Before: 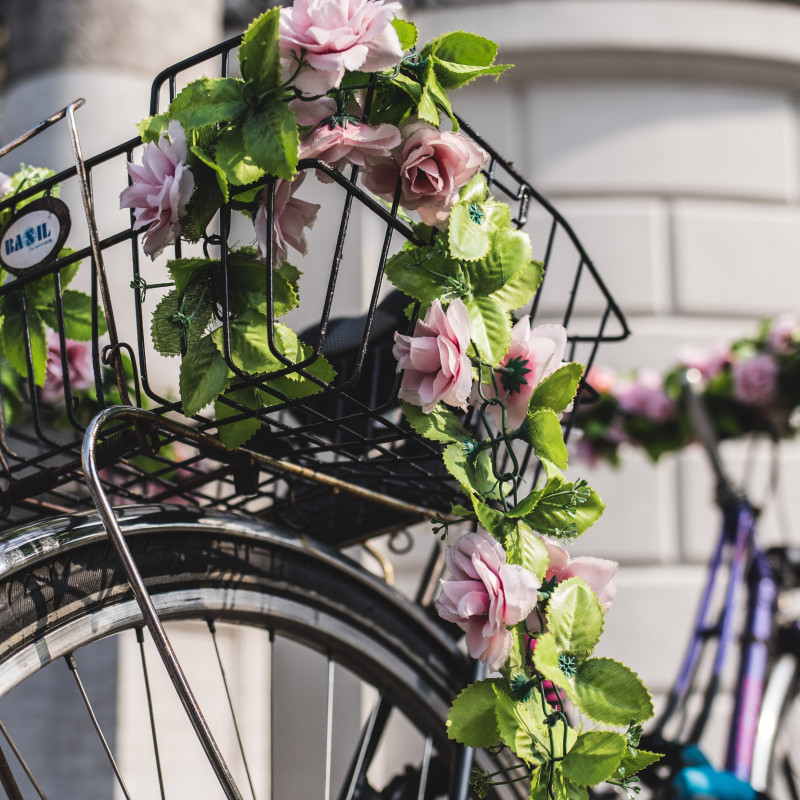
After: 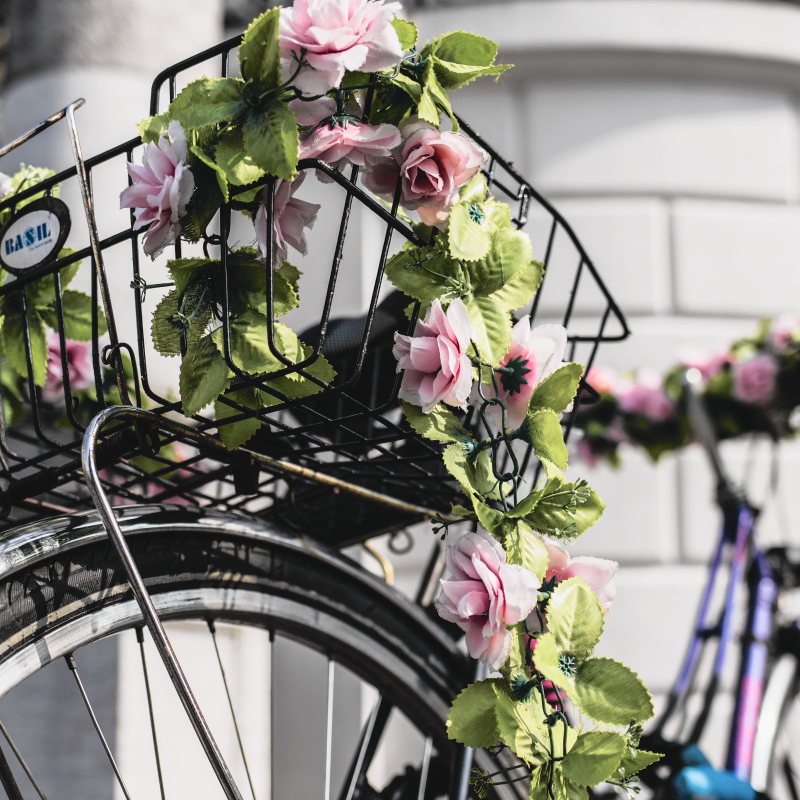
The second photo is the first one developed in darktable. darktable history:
tone curve: curves: ch0 [(0, 0.009) (0.105, 0.08) (0.195, 0.18) (0.283, 0.316) (0.384, 0.434) (0.485, 0.531) (0.638, 0.69) (0.81, 0.872) (1, 0.977)]; ch1 [(0, 0) (0.161, 0.092) (0.35, 0.33) (0.379, 0.401) (0.456, 0.469) (0.502, 0.5) (0.525, 0.514) (0.586, 0.604) (0.642, 0.645) (0.858, 0.817) (1, 0.942)]; ch2 [(0, 0) (0.371, 0.362) (0.437, 0.437) (0.48, 0.49) (0.53, 0.515) (0.56, 0.571) (0.622, 0.606) (0.881, 0.795) (1, 0.929)], color space Lab, independent channels, preserve colors none
